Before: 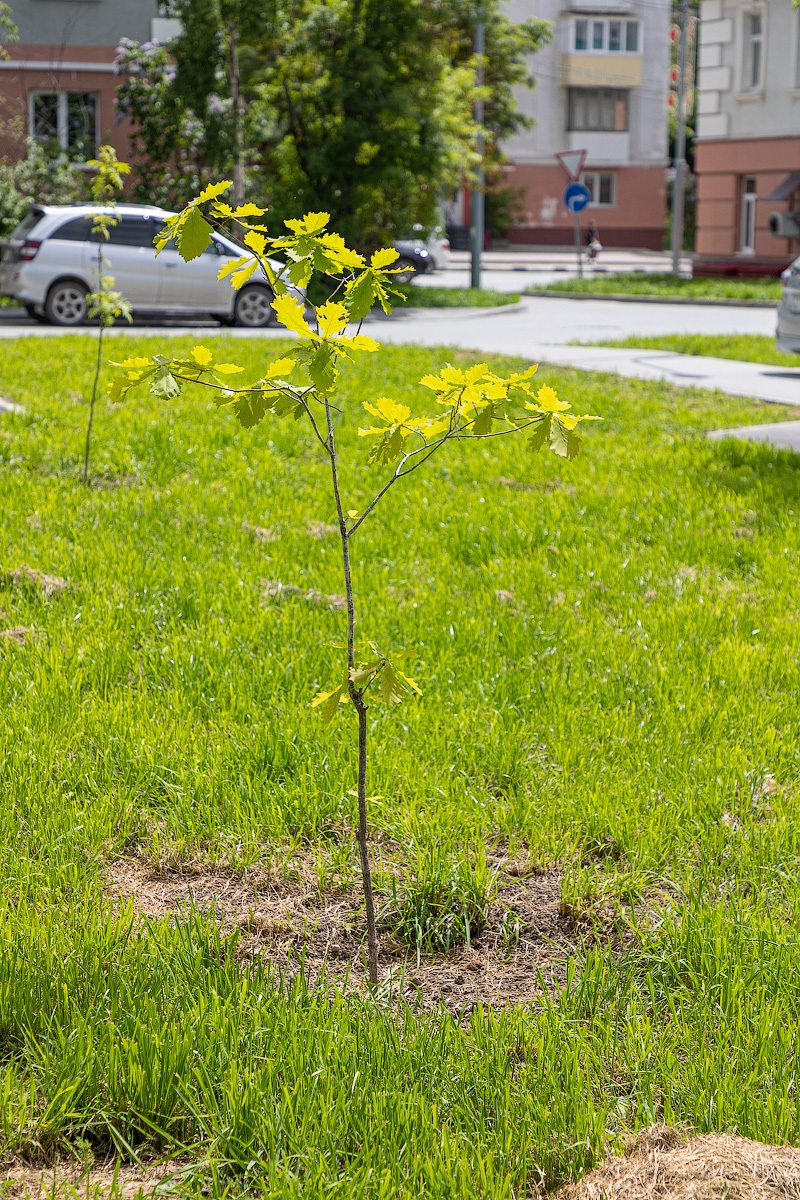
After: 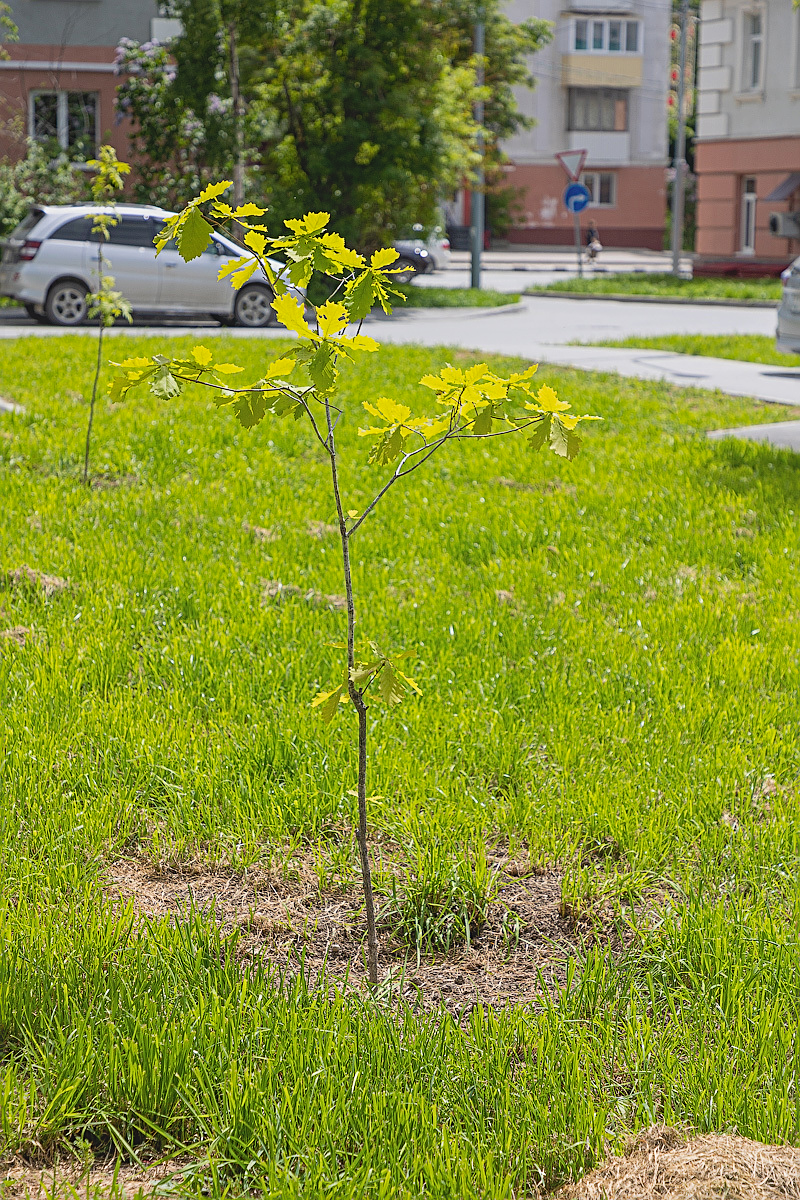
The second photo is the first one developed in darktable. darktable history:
sharpen: on, module defaults
local contrast: highlights 70%, shadows 65%, detail 80%, midtone range 0.325
